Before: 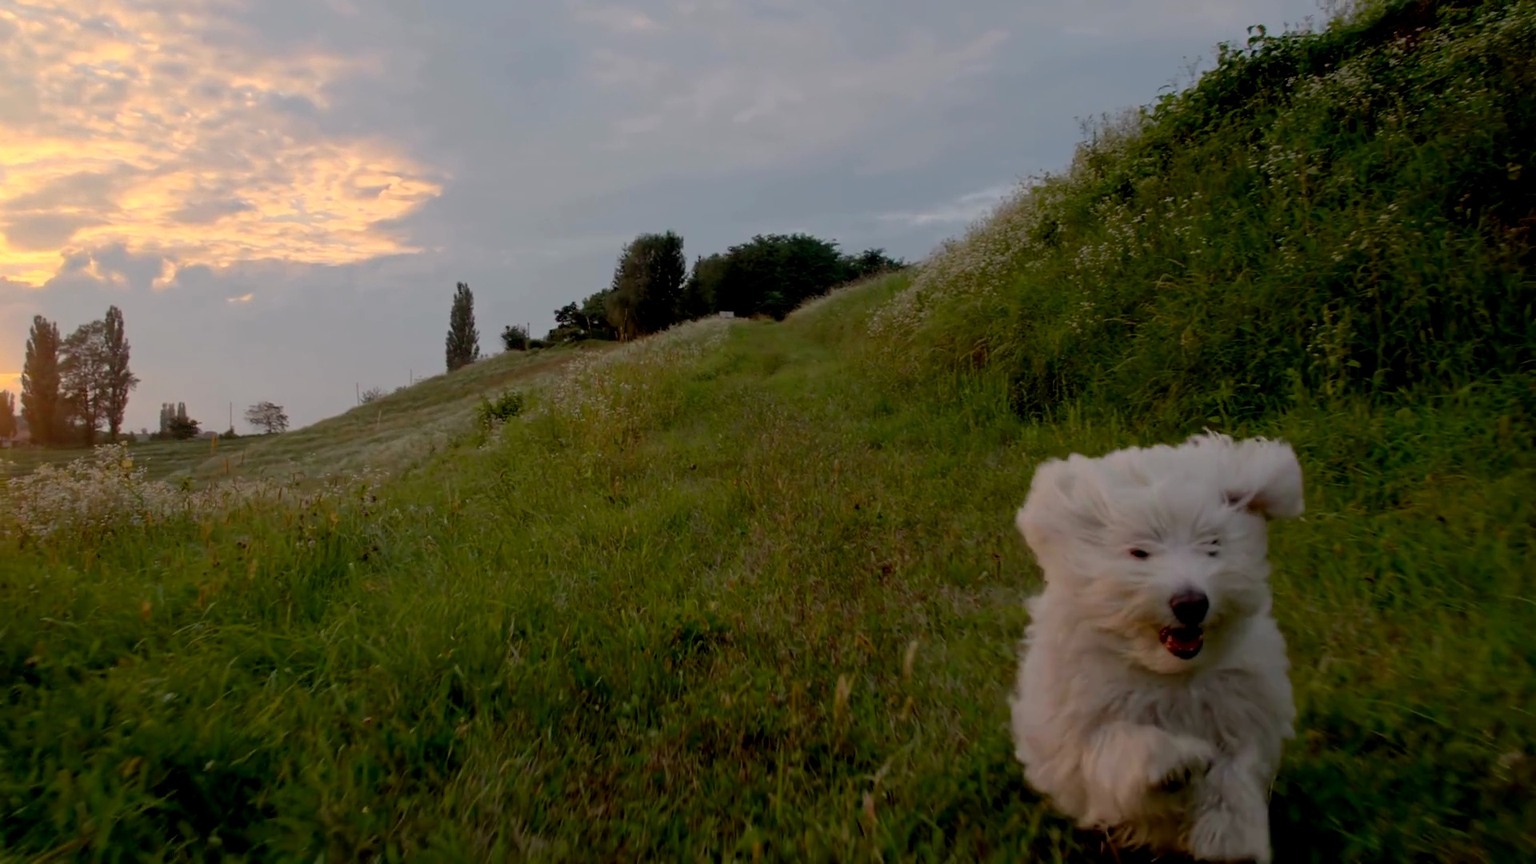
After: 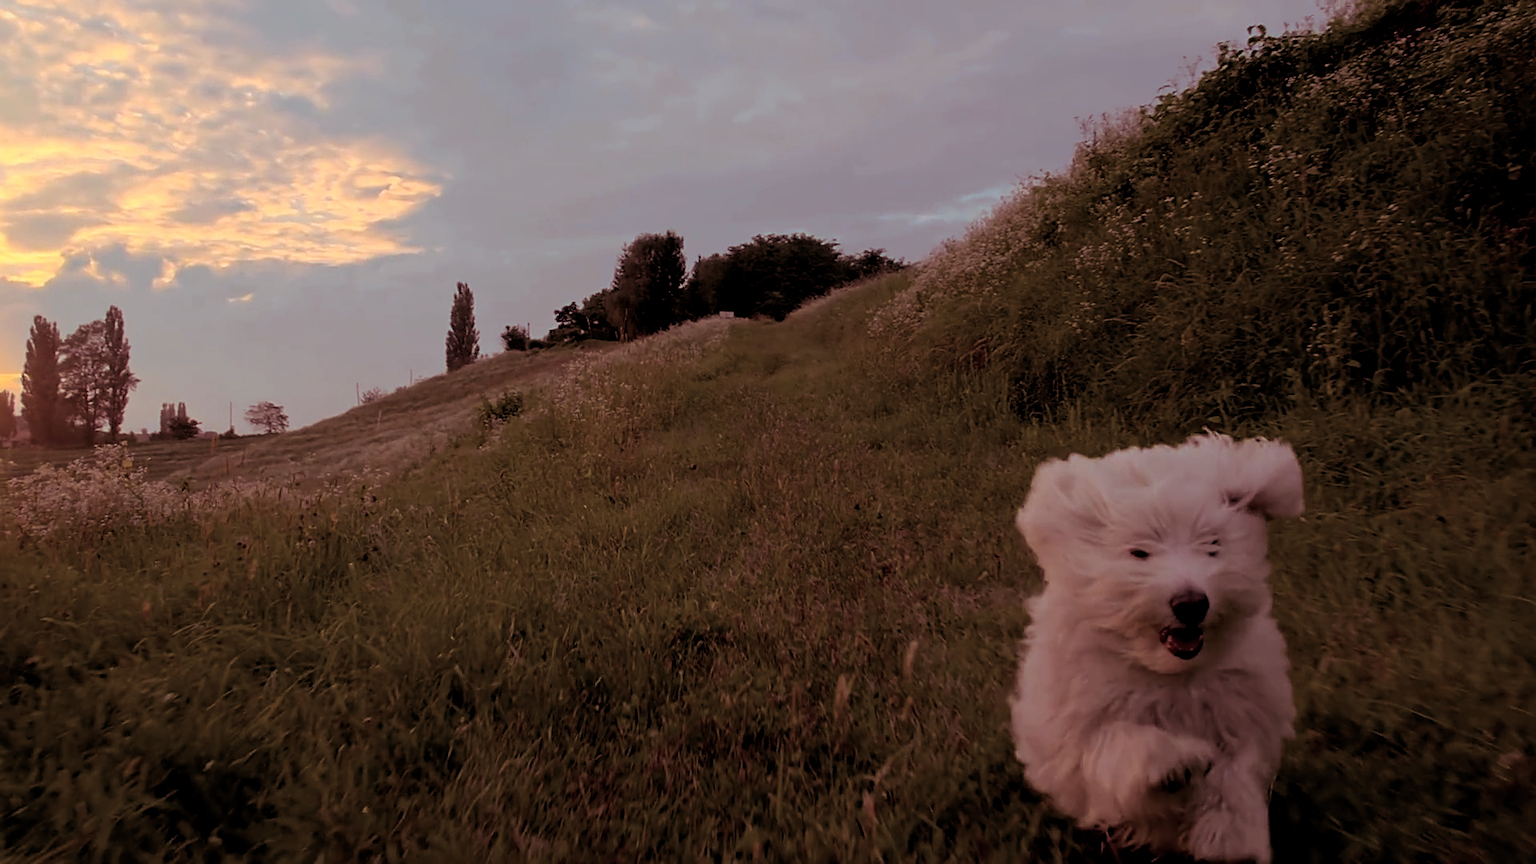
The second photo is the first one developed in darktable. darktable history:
sharpen: on, module defaults
exposure: compensate highlight preservation false
split-toning: highlights › hue 180°
